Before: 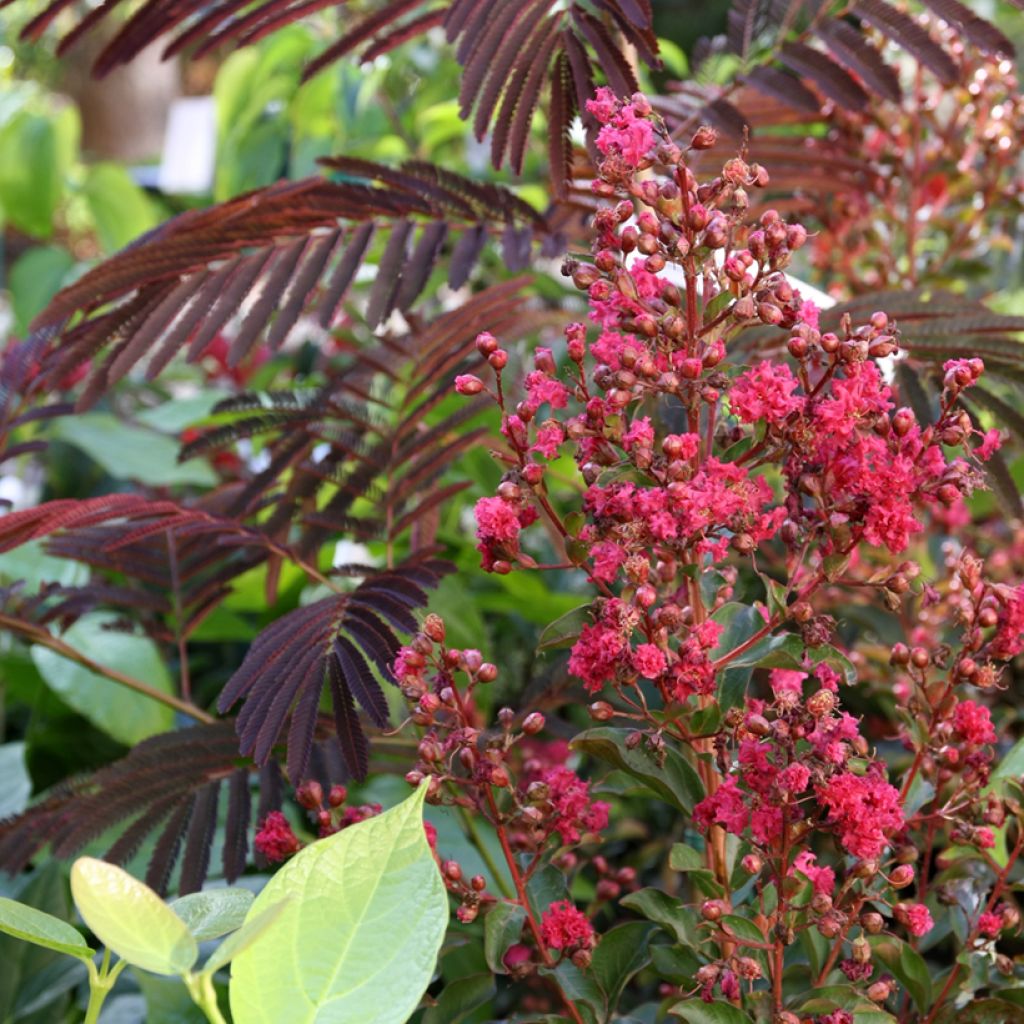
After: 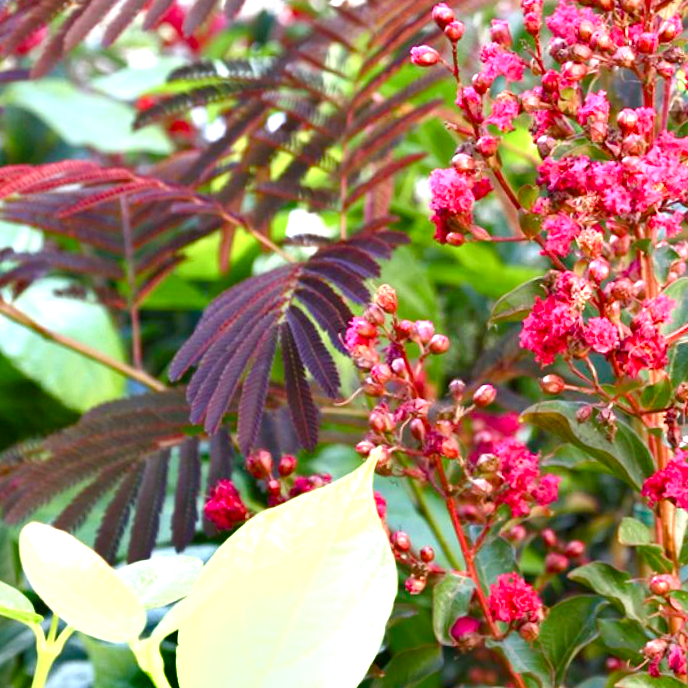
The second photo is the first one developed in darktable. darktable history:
shadows and highlights: soften with gaussian
exposure: black level correction 0, exposure 1.4 EV, compensate highlight preservation false
color balance rgb: perceptual saturation grading › global saturation 20%, perceptual saturation grading › highlights -25%, perceptual saturation grading › shadows 50%
crop and rotate: angle -0.82°, left 3.85%, top 31.828%, right 27.992%
